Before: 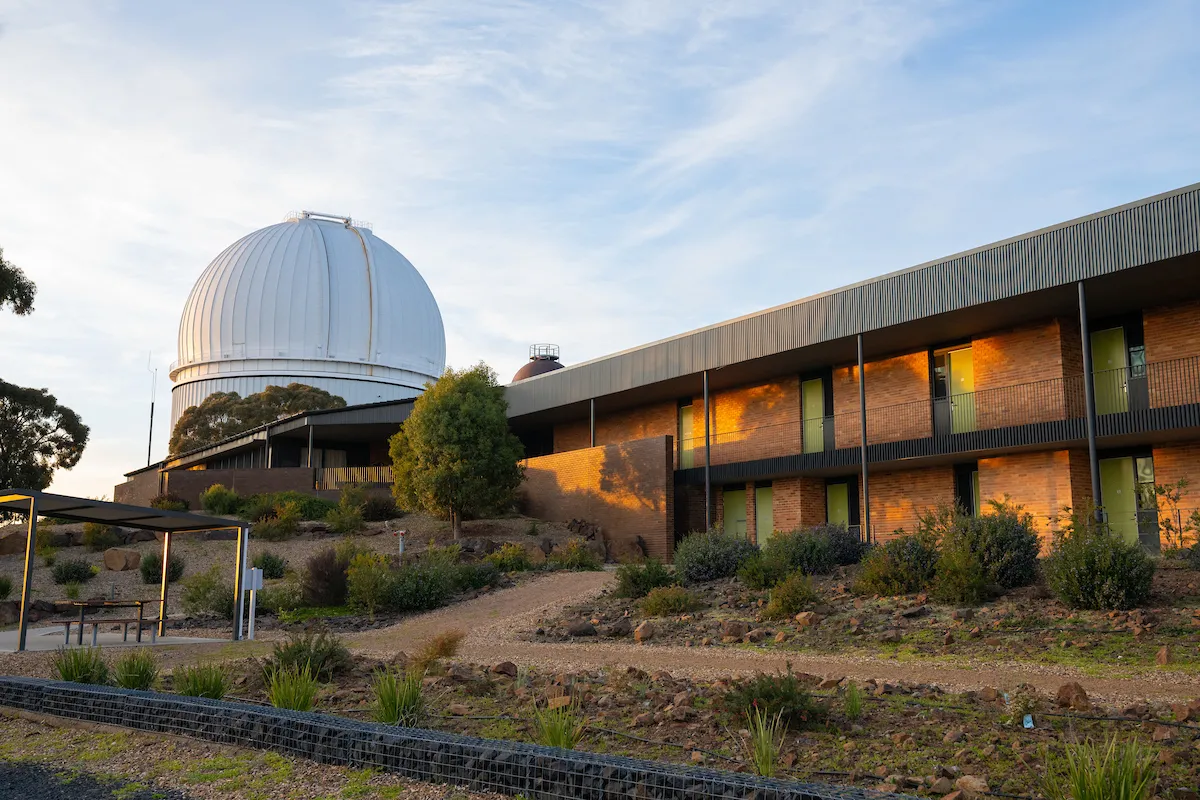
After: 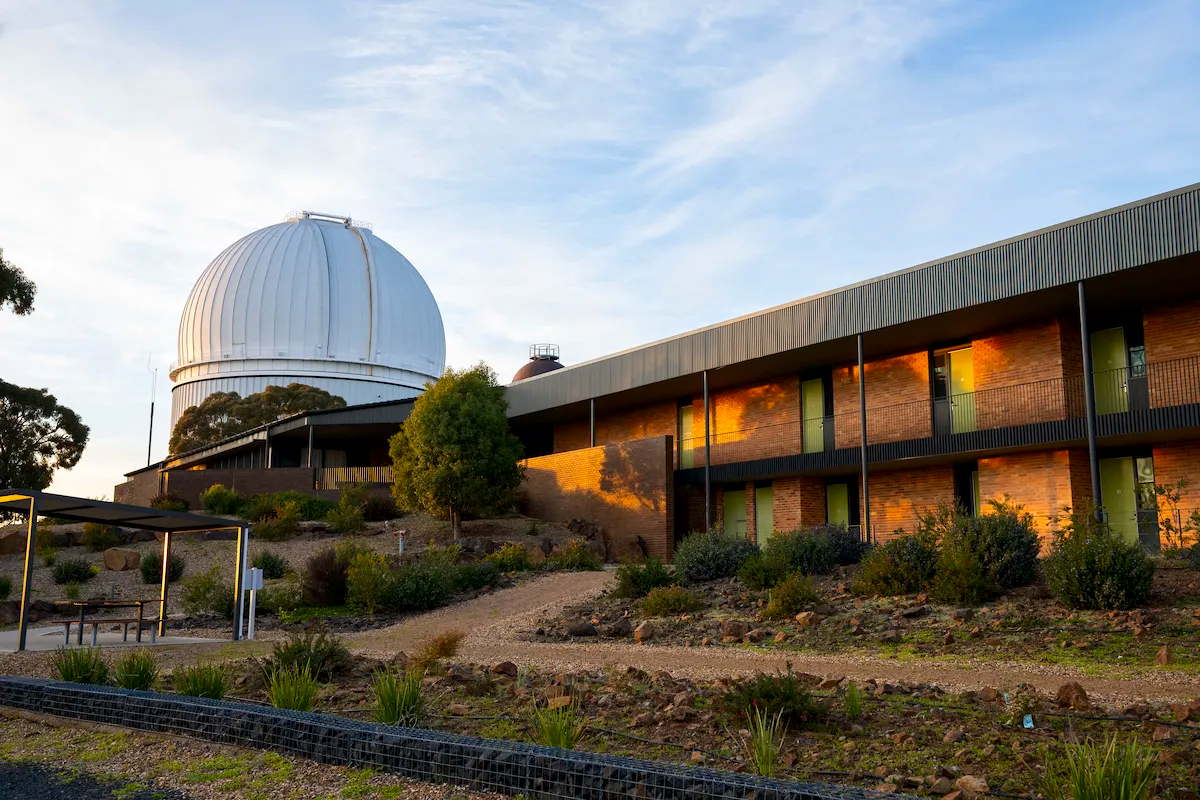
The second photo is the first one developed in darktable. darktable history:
contrast brightness saturation: contrast 0.13, brightness -0.05, saturation 0.16
local contrast: mode bilateral grid, contrast 20, coarseness 50, detail 120%, midtone range 0.2
